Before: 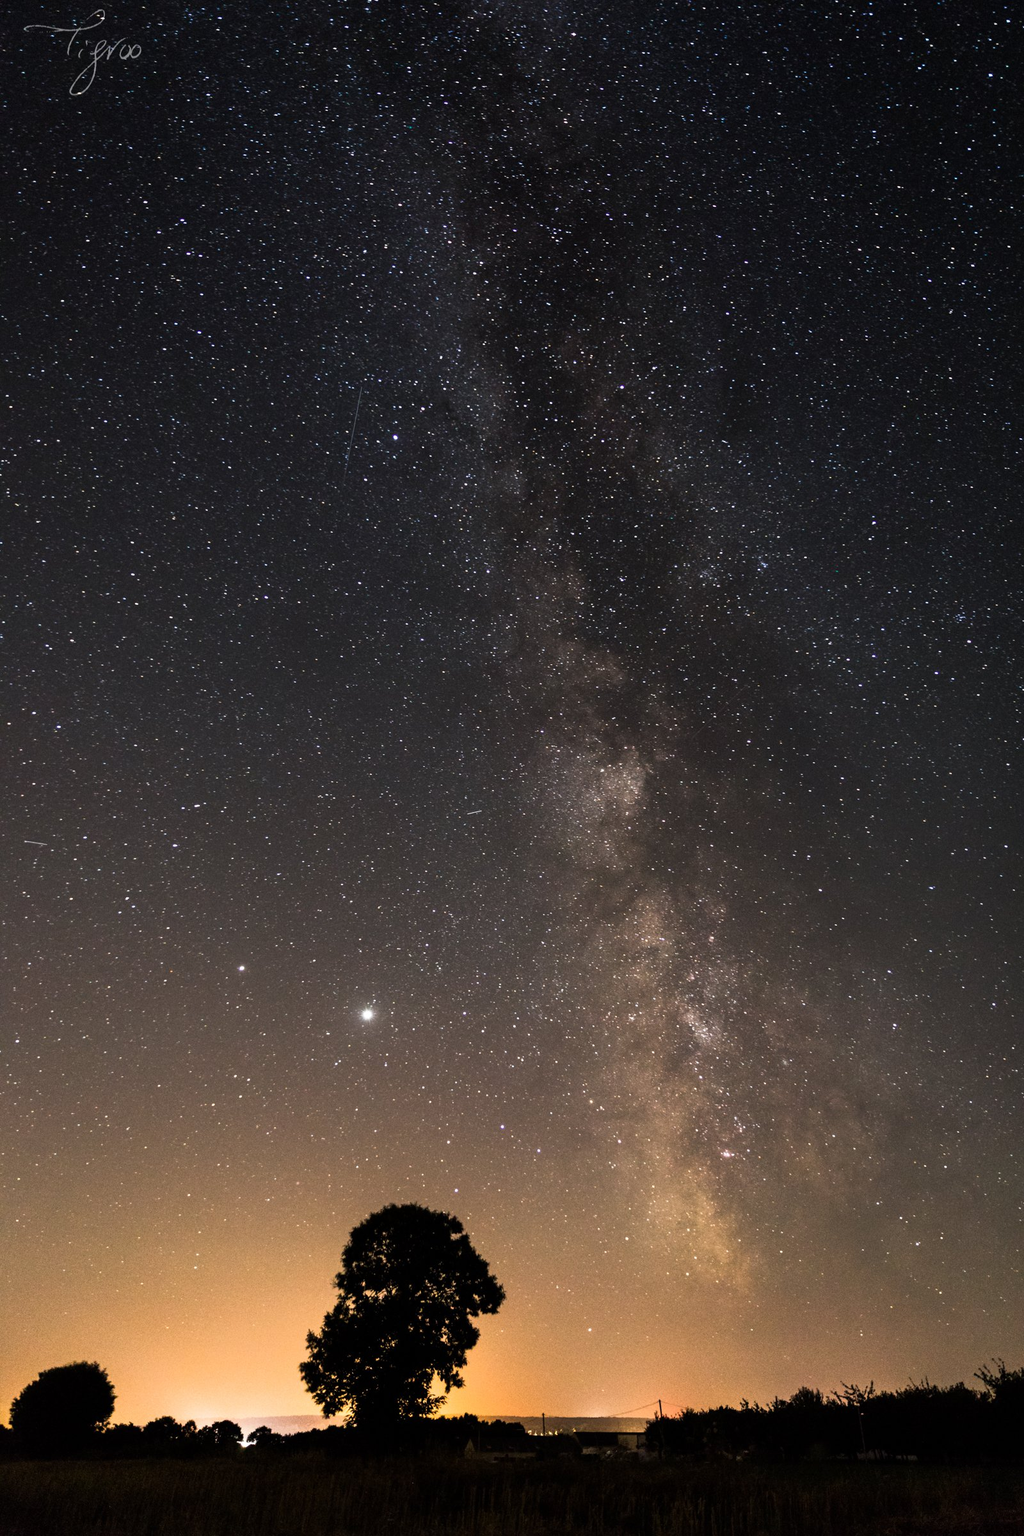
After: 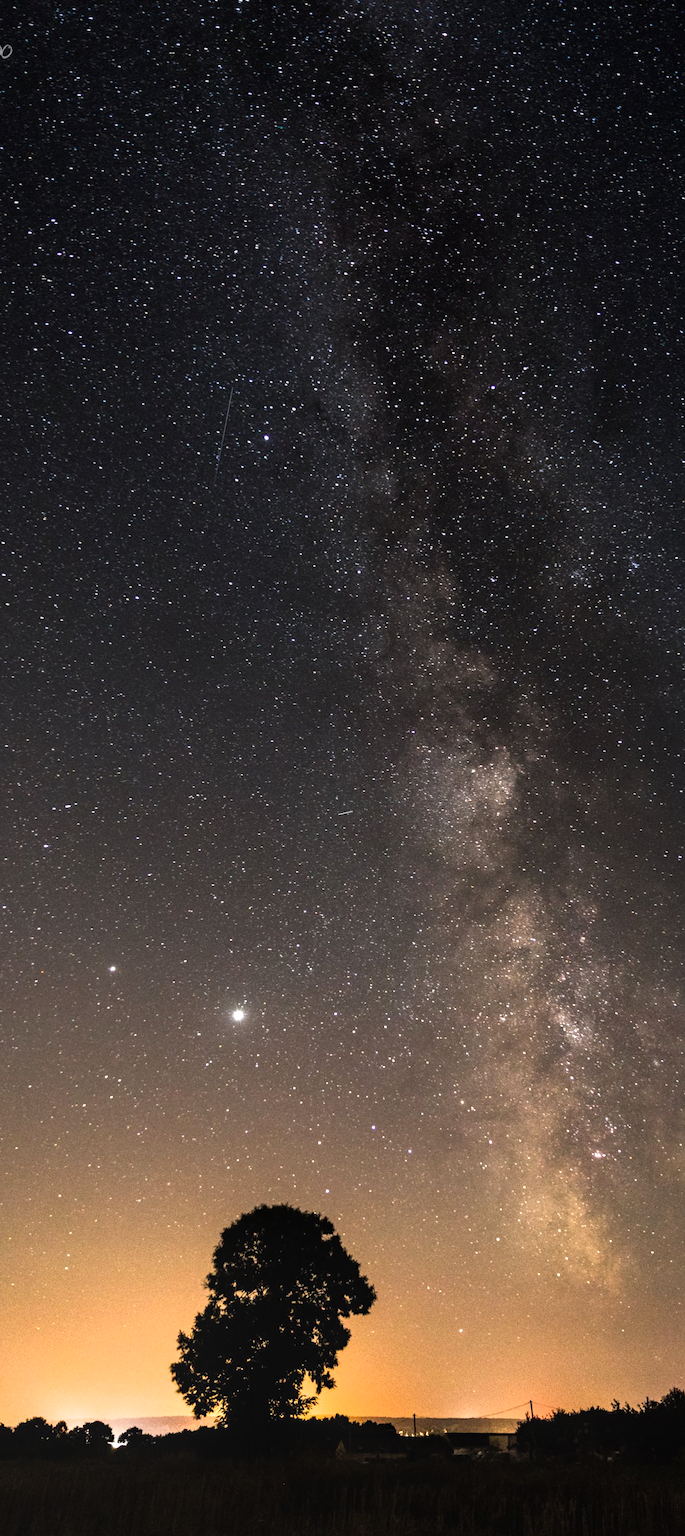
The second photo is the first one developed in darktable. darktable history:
local contrast: detail 113%
tone equalizer: -8 EV -0.405 EV, -7 EV -0.426 EV, -6 EV -0.34 EV, -5 EV -0.223 EV, -3 EV 0.234 EV, -2 EV 0.328 EV, -1 EV 0.414 EV, +0 EV 0.425 EV
crop and rotate: left 12.668%, right 20.438%
